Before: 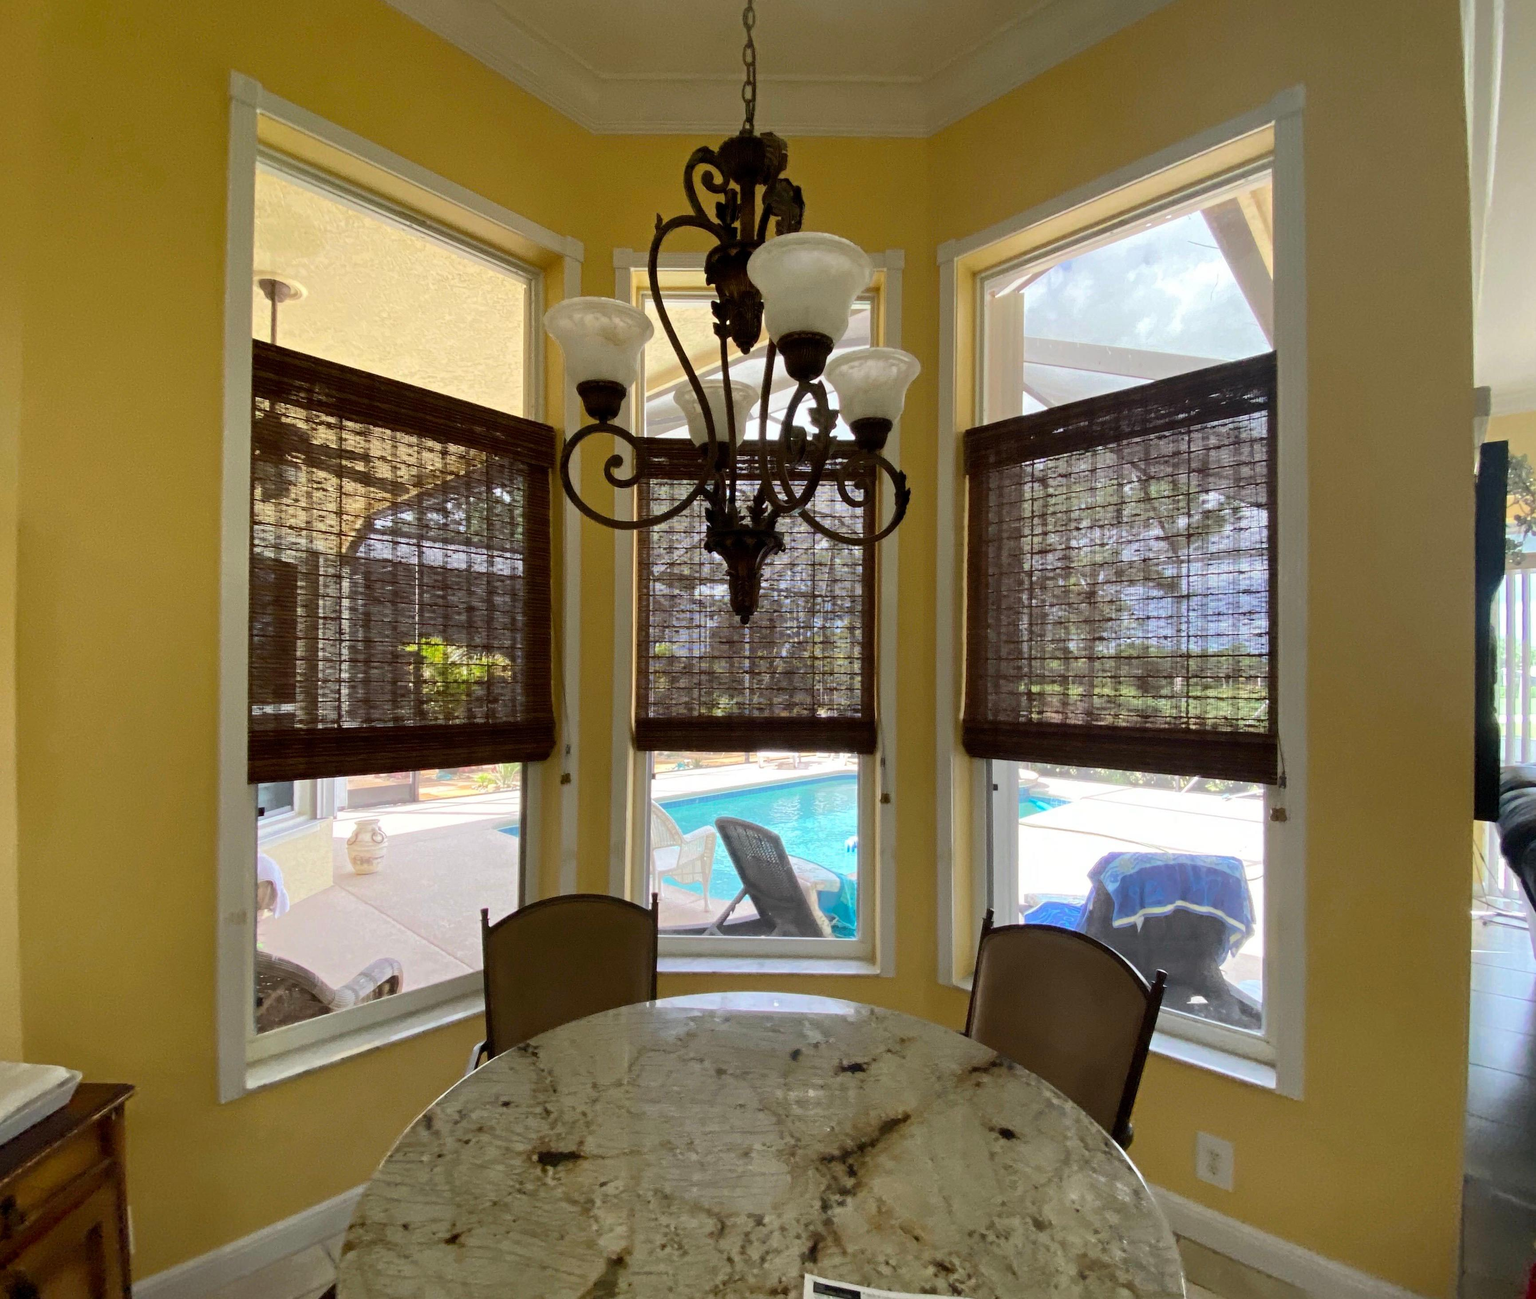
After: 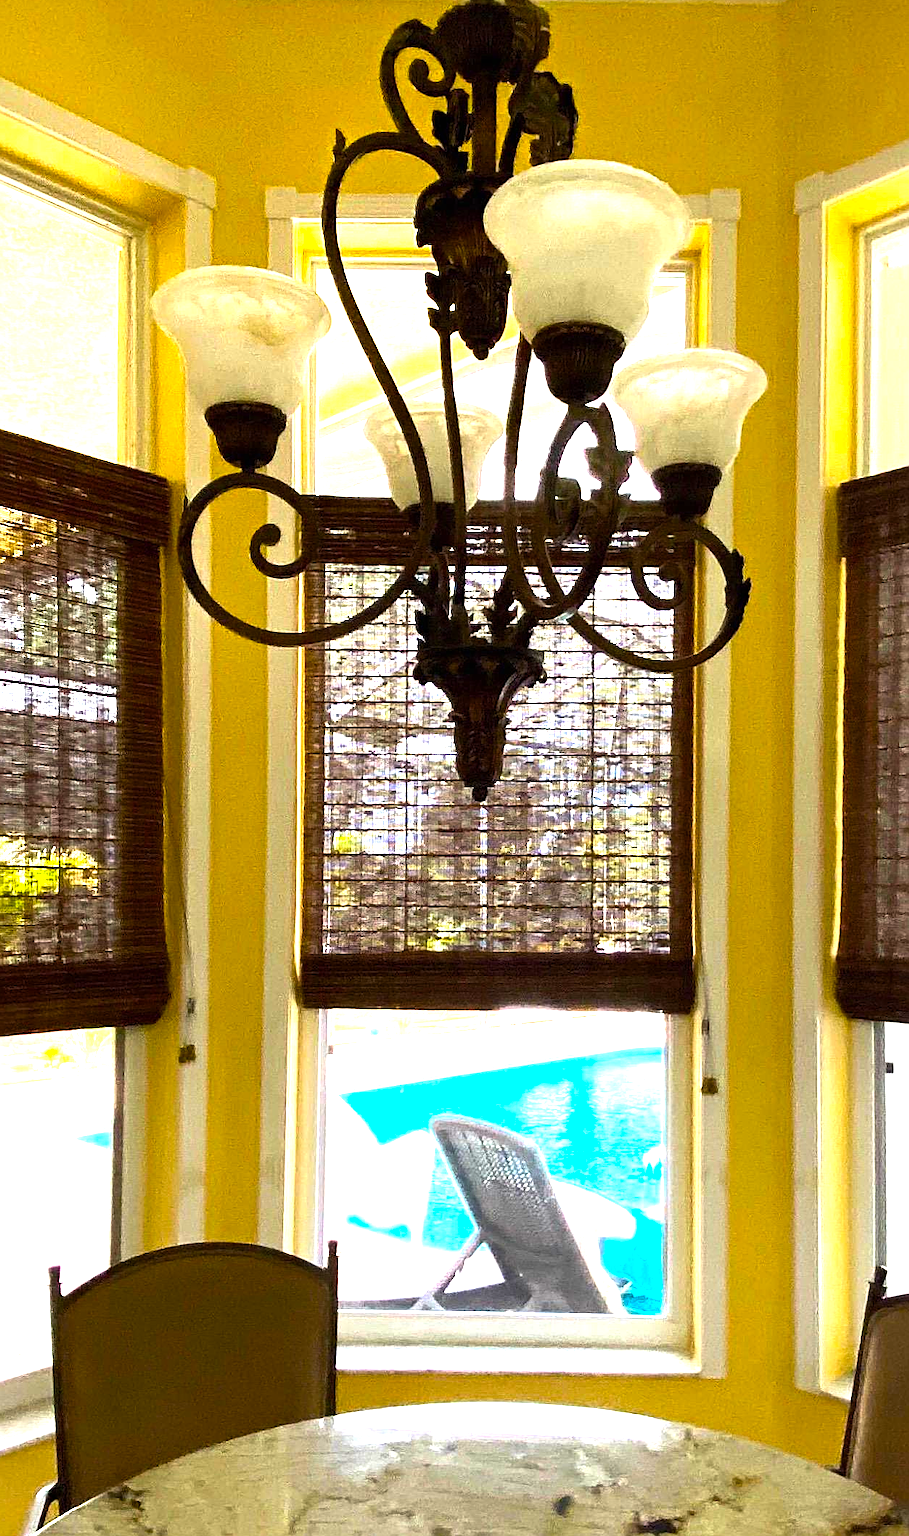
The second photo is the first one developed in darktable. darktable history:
sharpen: on, module defaults
crop and rotate: left 29.409%, top 10.352%, right 34.36%, bottom 17.343%
color balance rgb: perceptual saturation grading › global saturation 25.51%, perceptual brilliance grading › global brilliance 14.808%, perceptual brilliance grading › shadows -34.179%, global vibrance 28.539%
exposure: black level correction 0, exposure 1.199 EV, compensate highlight preservation false
